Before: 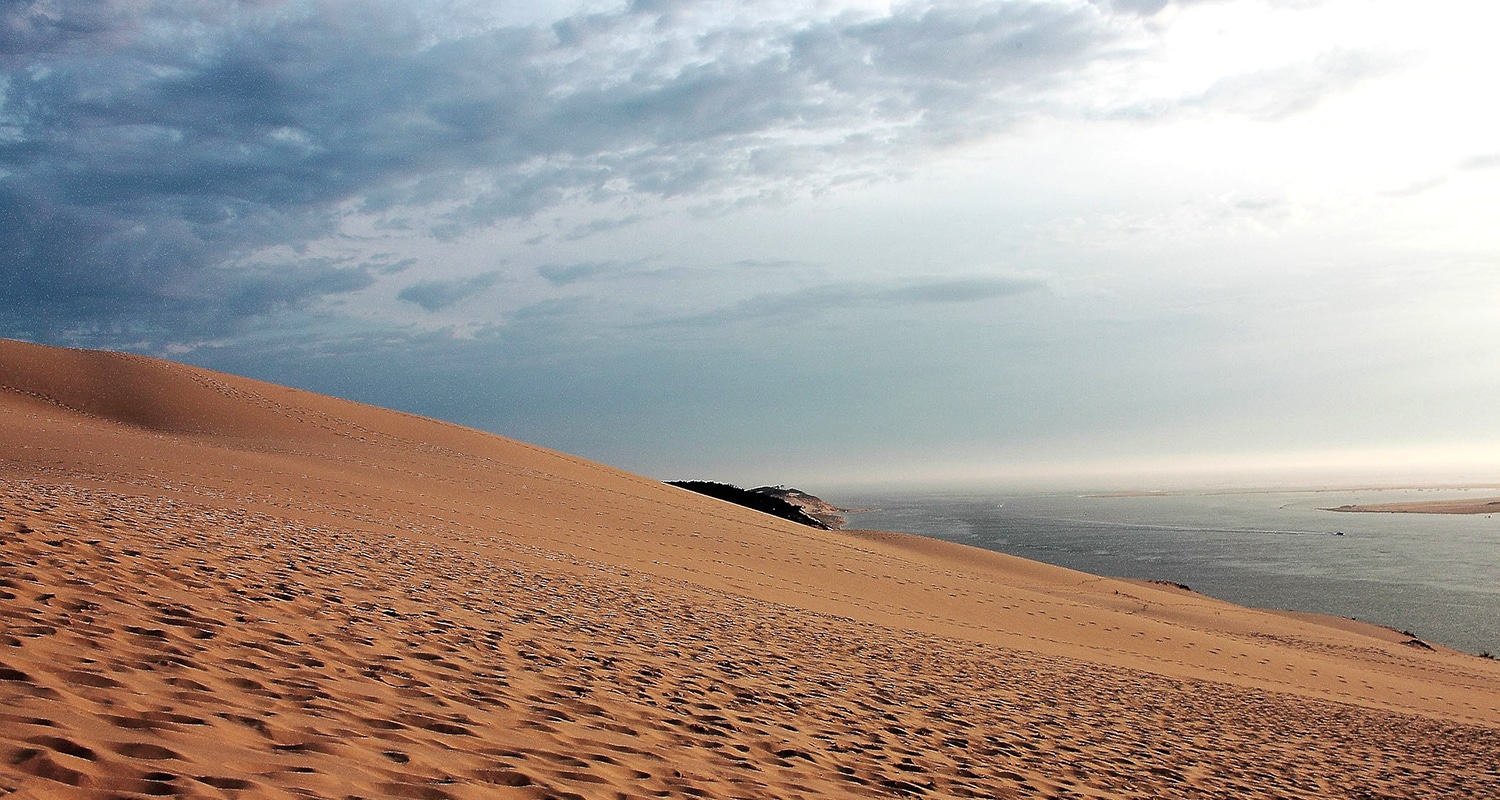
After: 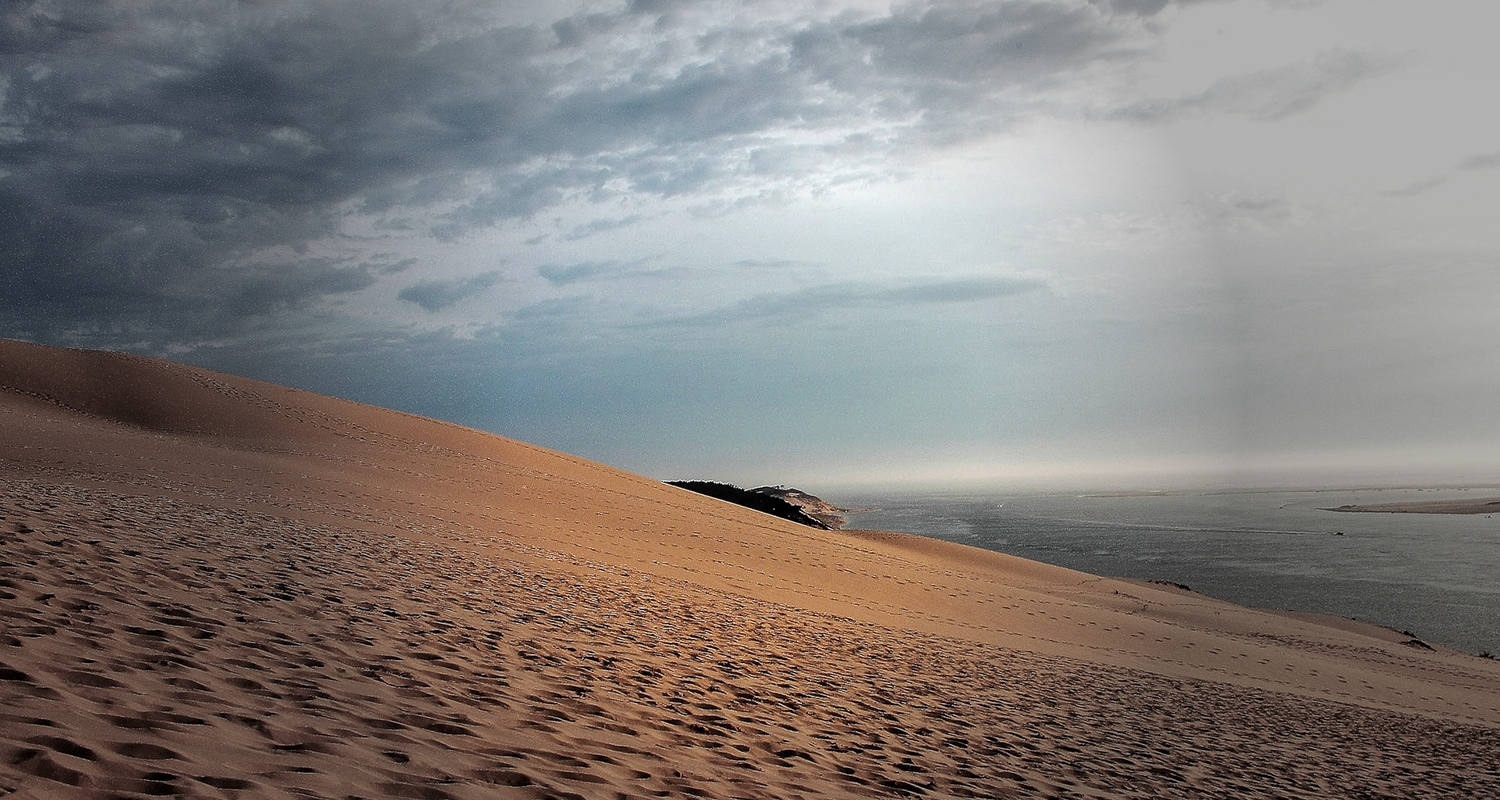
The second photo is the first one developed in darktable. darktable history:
vignetting: fall-off start 31.28%, fall-off radius 34.64%, brightness -0.575
local contrast: on, module defaults
